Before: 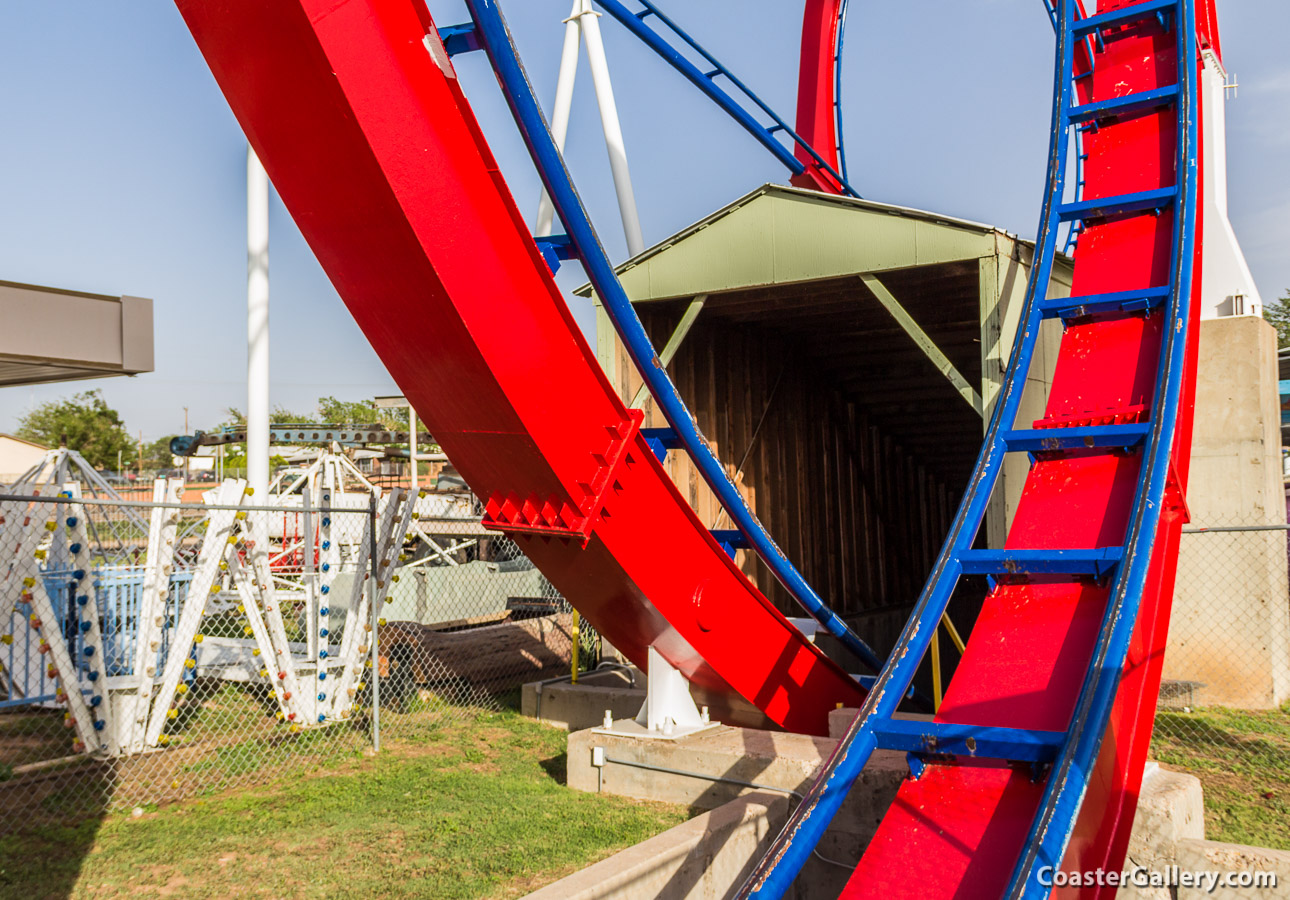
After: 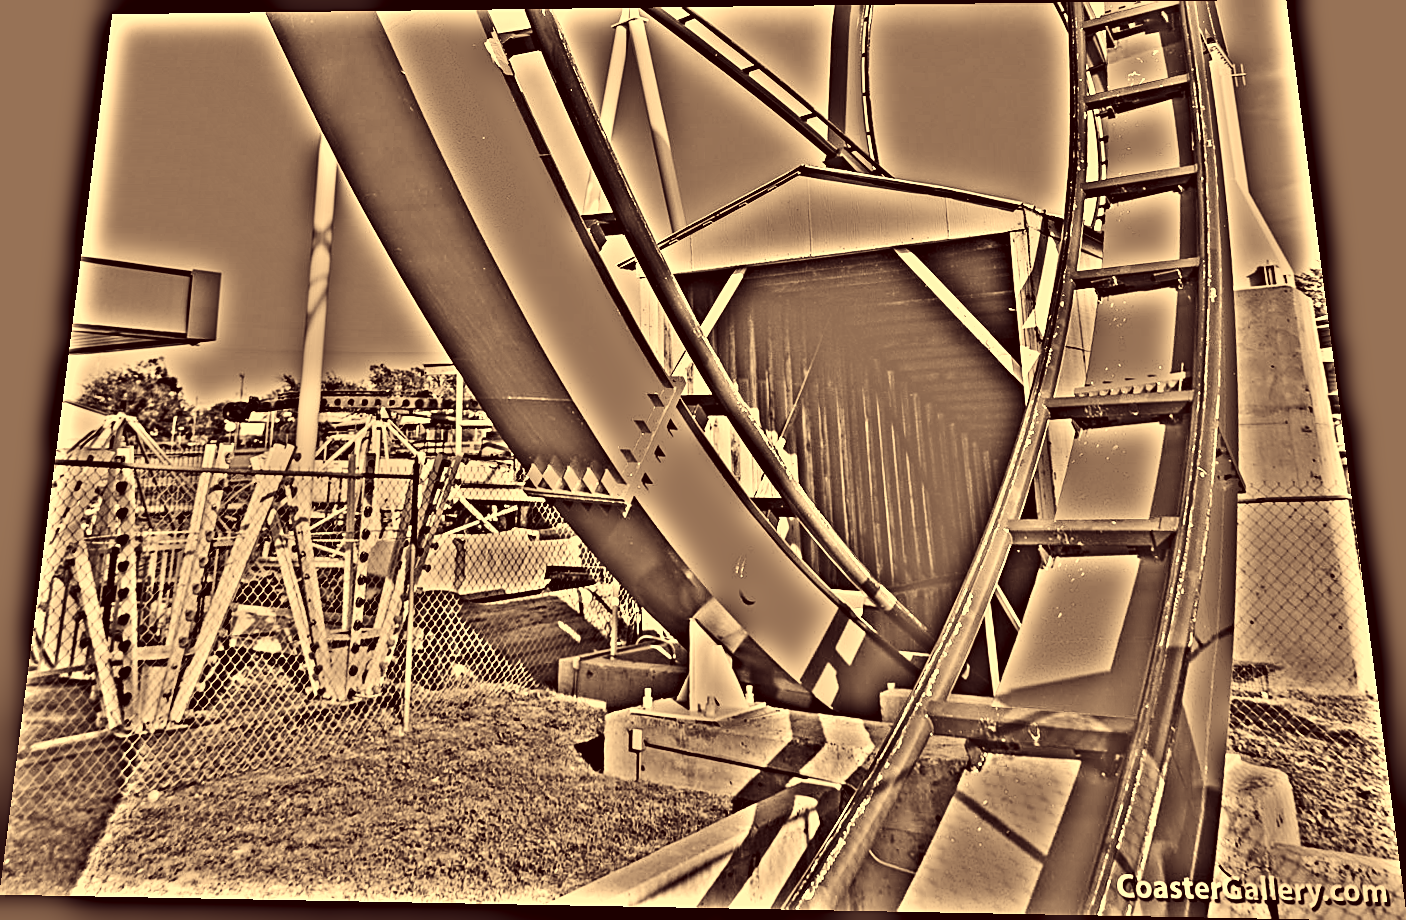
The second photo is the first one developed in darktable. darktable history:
contrast brightness saturation: contrast 0.26, brightness 0.02, saturation 0.87
sharpen: on, module defaults
highpass: on, module defaults
color correction: highlights a* 10.12, highlights b* 39.04, shadows a* 14.62, shadows b* 3.37
rotate and perspective: rotation 0.128°, lens shift (vertical) -0.181, lens shift (horizontal) -0.044, shear 0.001, automatic cropping off
